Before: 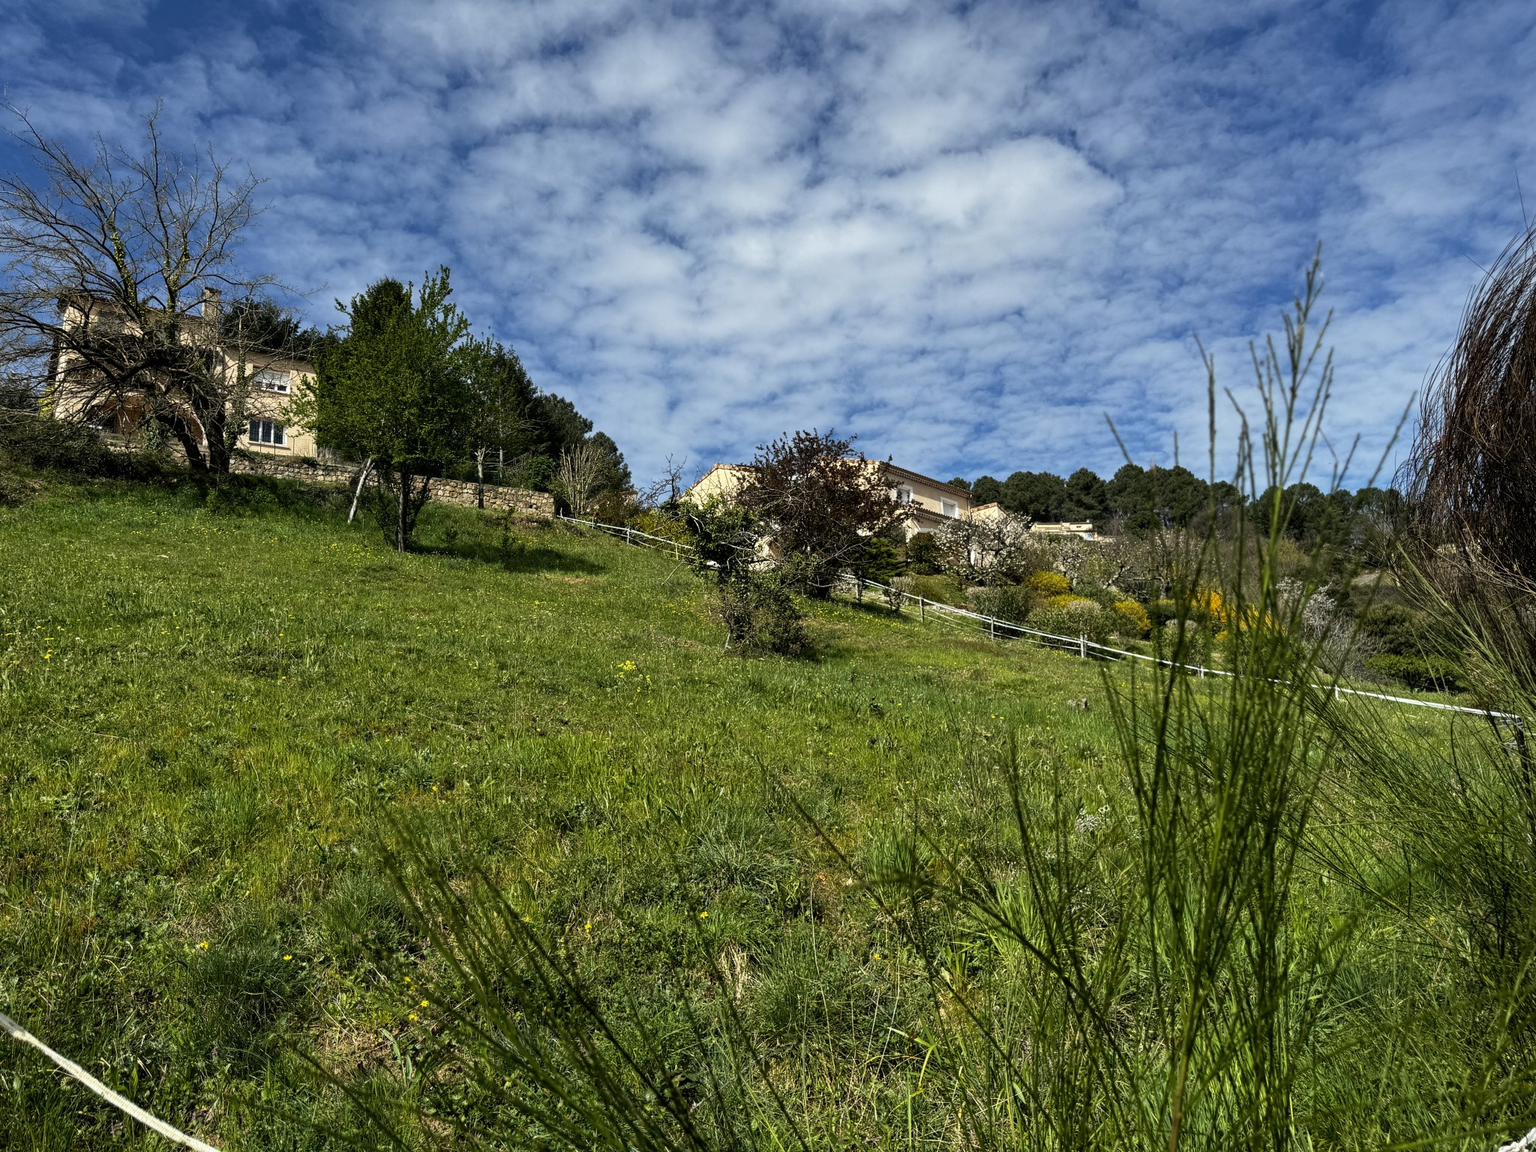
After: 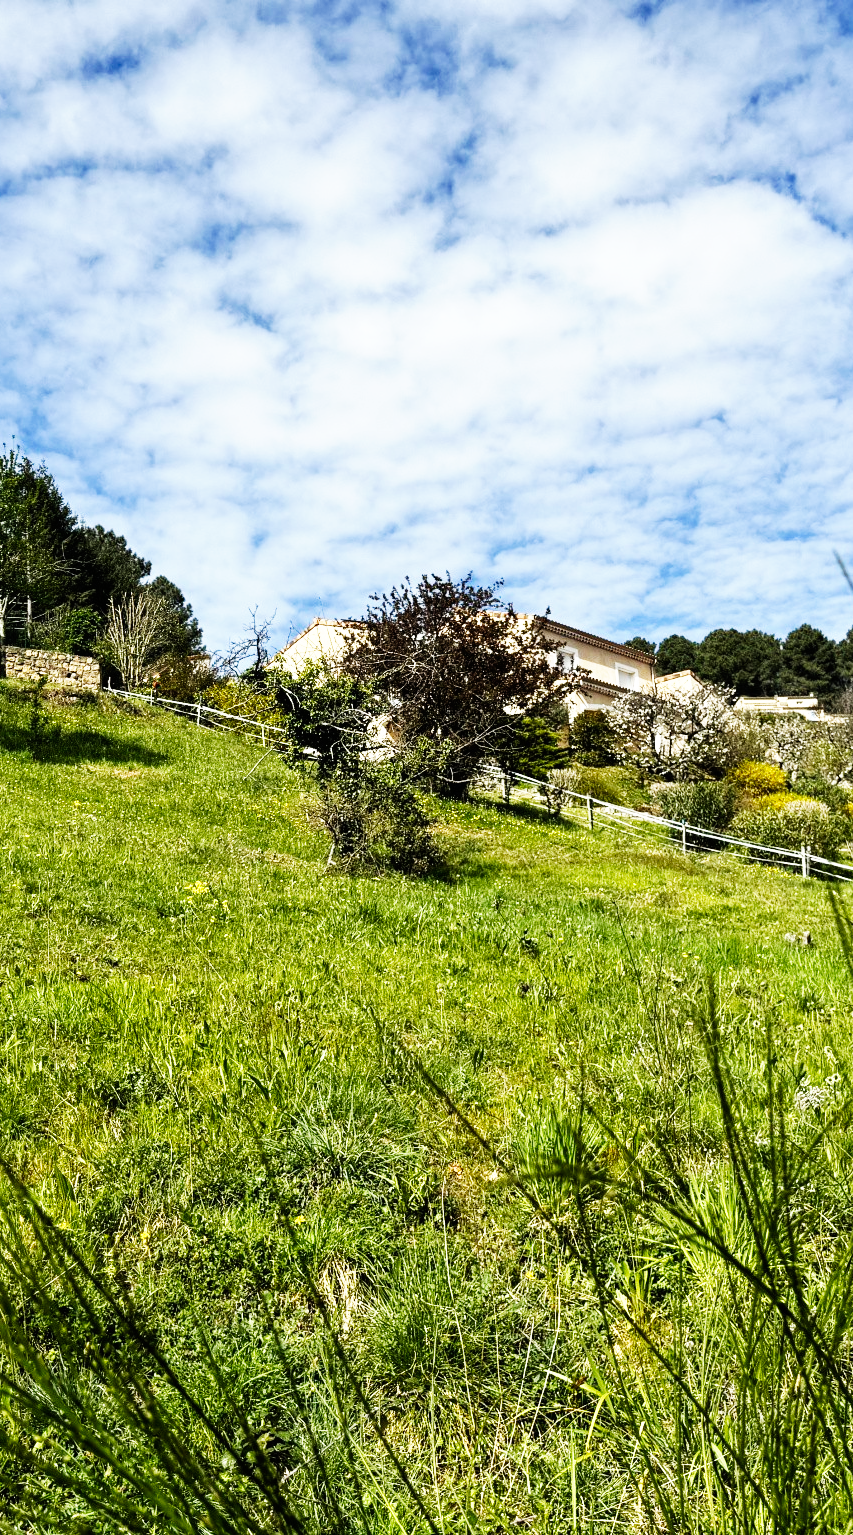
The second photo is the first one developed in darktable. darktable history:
crop: left 31.229%, right 27.105%
base curve: curves: ch0 [(0, 0) (0.007, 0.004) (0.027, 0.03) (0.046, 0.07) (0.207, 0.54) (0.442, 0.872) (0.673, 0.972) (1, 1)], preserve colors none
